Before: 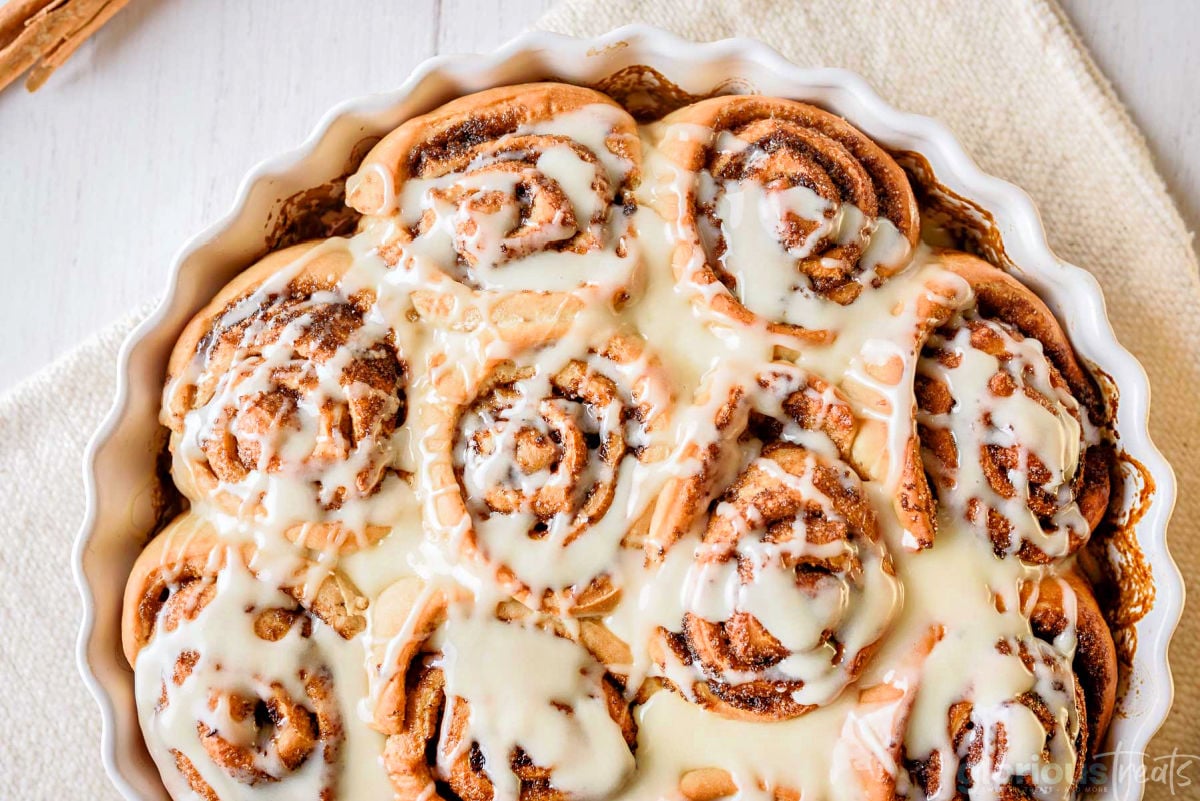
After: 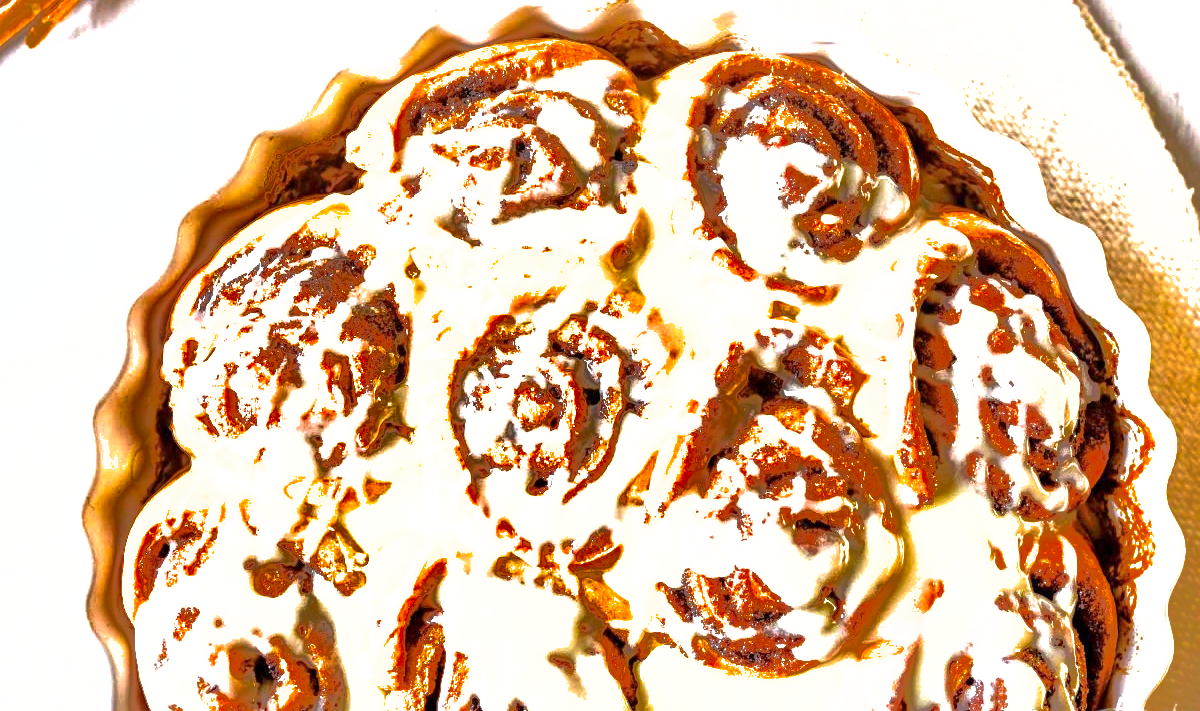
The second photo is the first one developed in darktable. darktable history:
base curve: preserve colors none
crop and rotate: top 5.563%, bottom 5.558%
shadows and highlights: shadows -18.83, highlights -73.76
exposure: exposure 0.946 EV, compensate highlight preservation false
